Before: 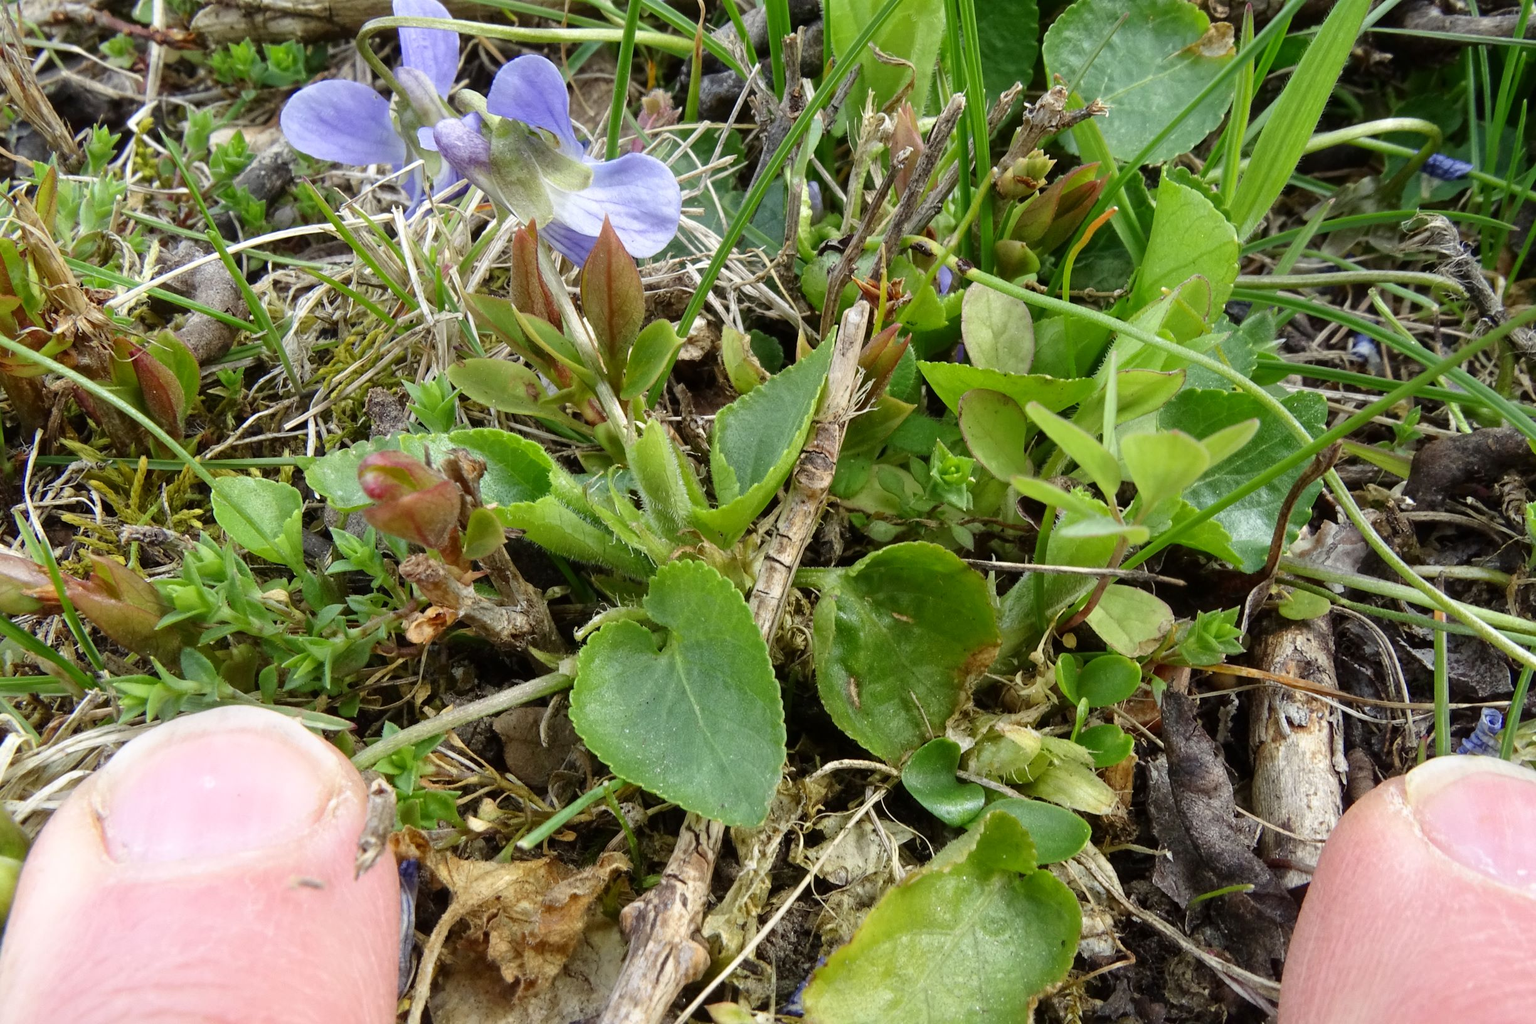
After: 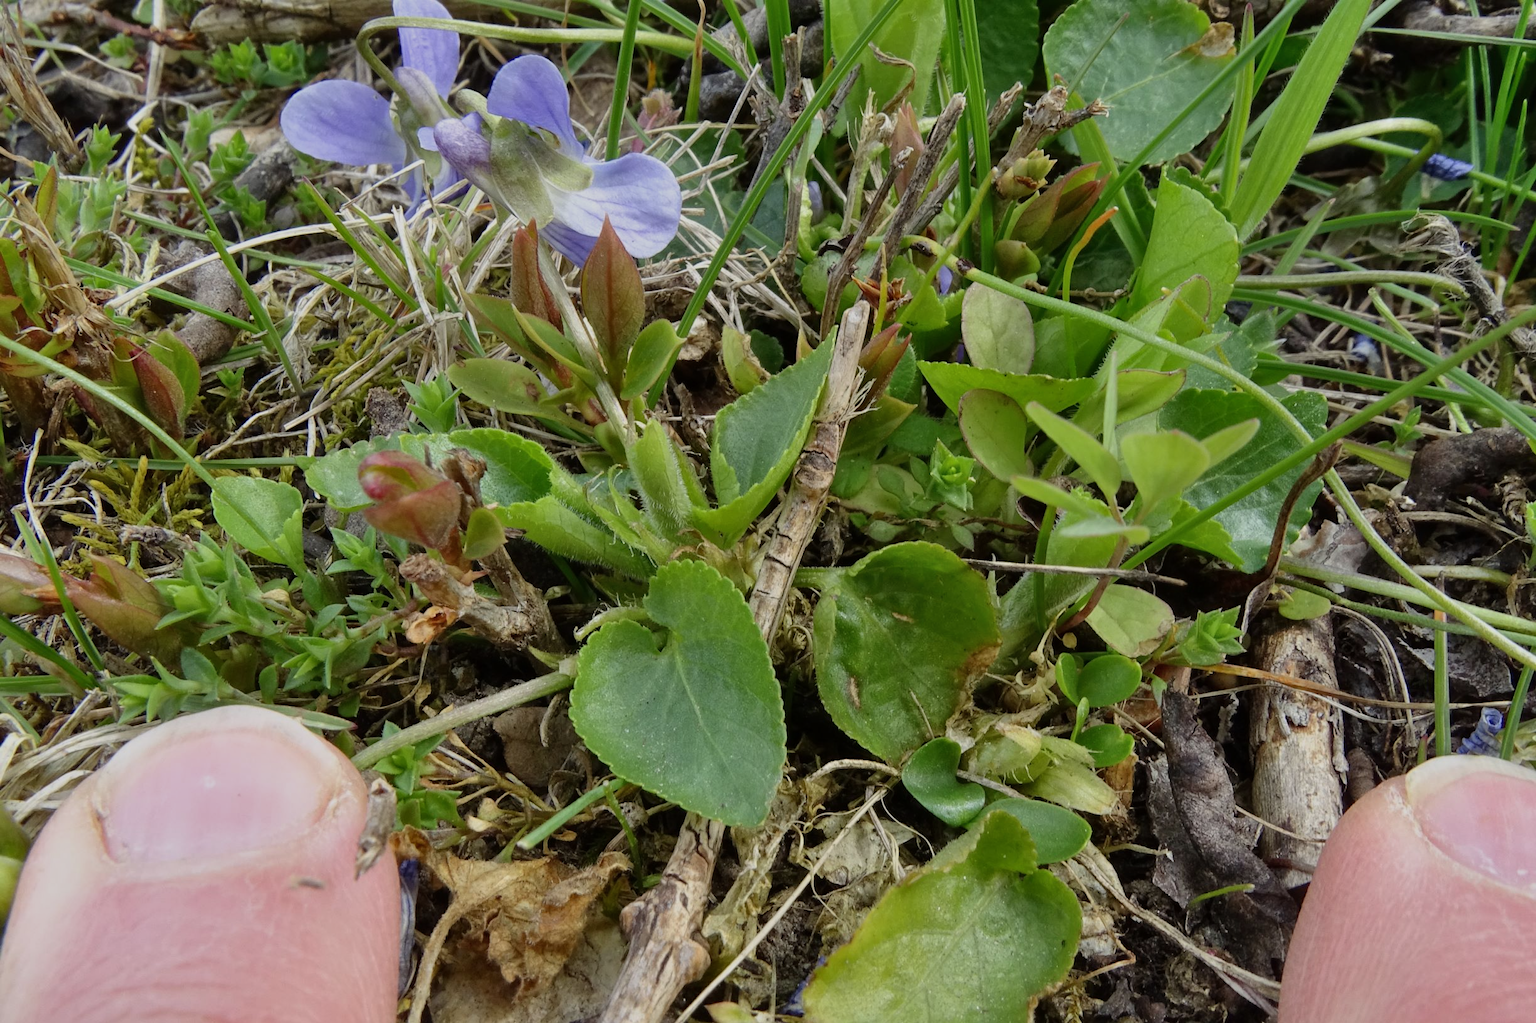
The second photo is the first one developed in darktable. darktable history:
shadows and highlights: soften with gaussian
exposure: exposure -0.543 EV, compensate highlight preservation false
